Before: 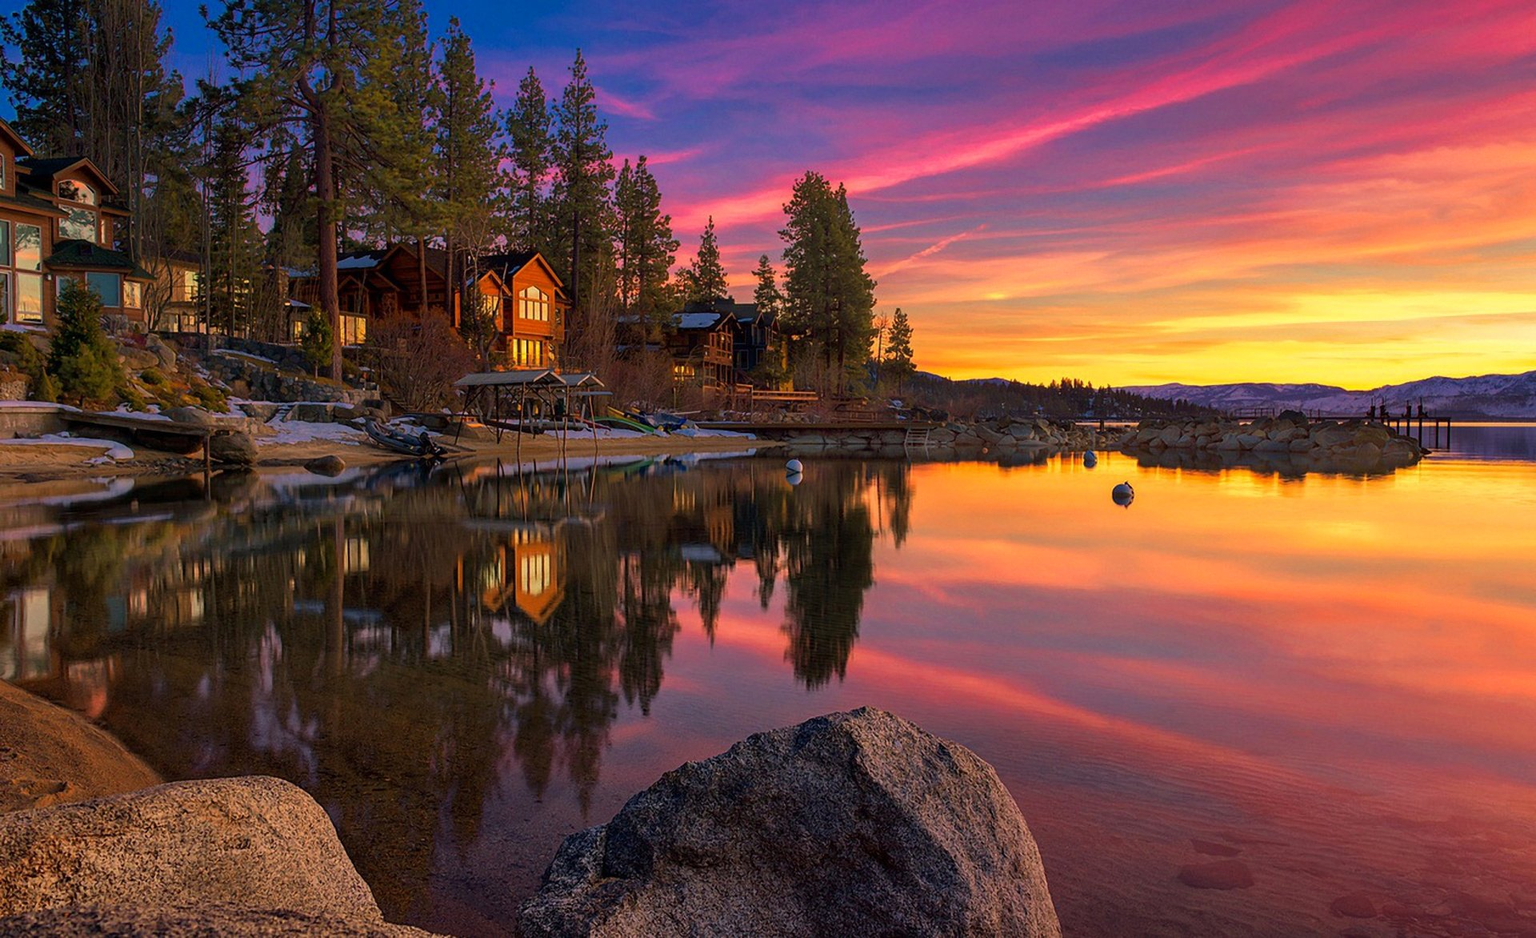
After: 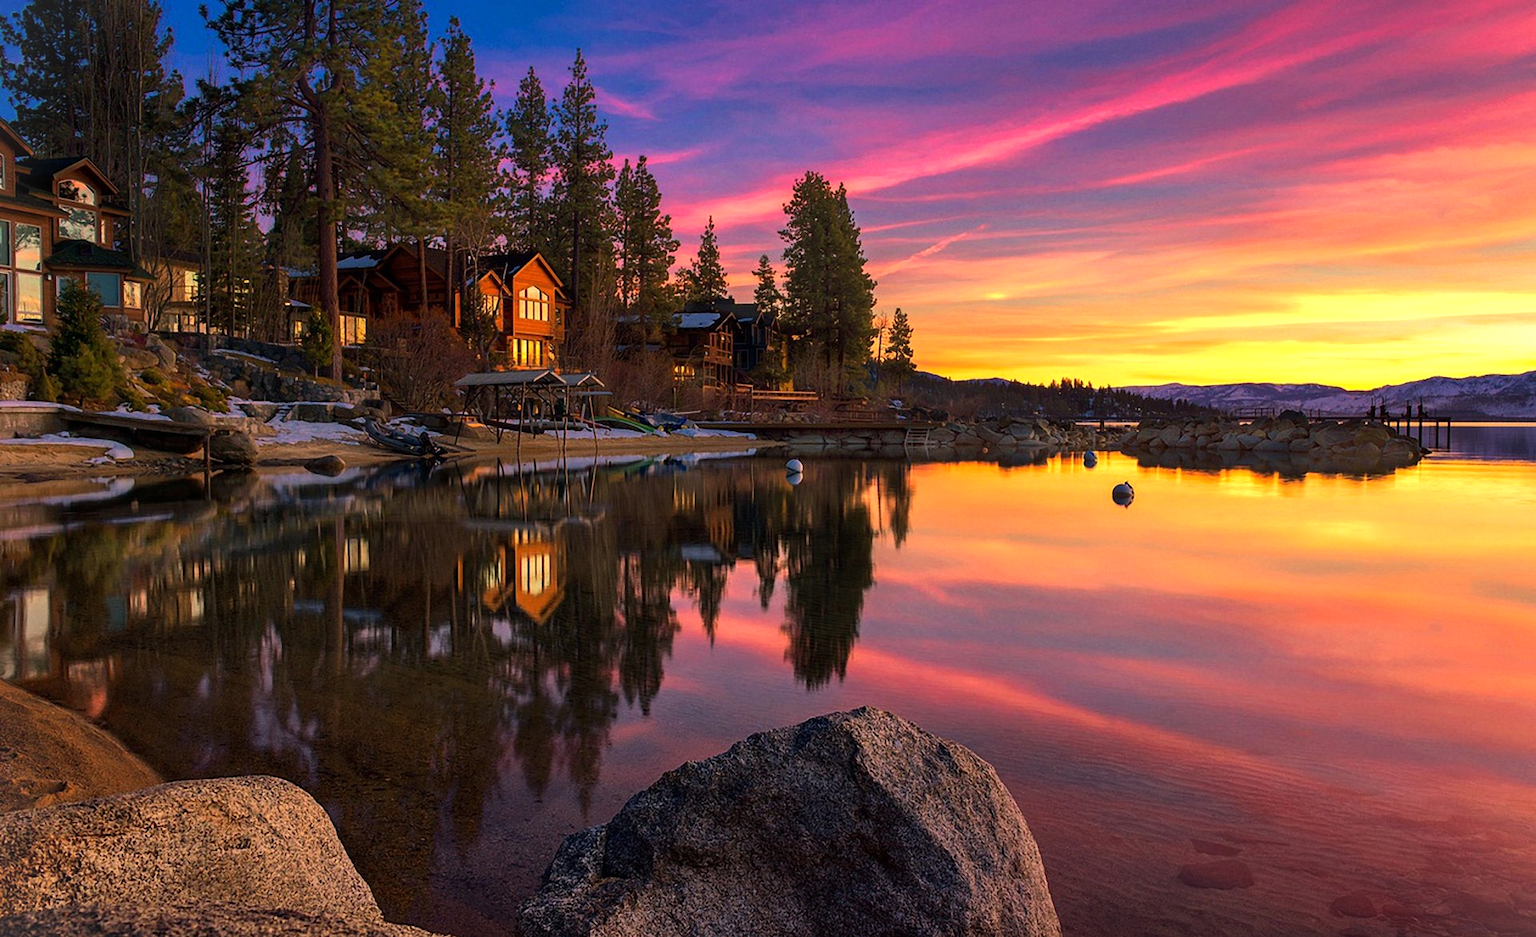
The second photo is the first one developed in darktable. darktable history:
tone equalizer: -8 EV -0.417 EV, -7 EV -0.389 EV, -6 EV -0.333 EV, -5 EV -0.222 EV, -3 EV 0.222 EV, -2 EV 0.333 EV, -1 EV 0.389 EV, +0 EV 0.417 EV, edges refinement/feathering 500, mask exposure compensation -1.57 EV, preserve details no
vignetting: fall-off start 100%, brightness 0.05, saturation 0
